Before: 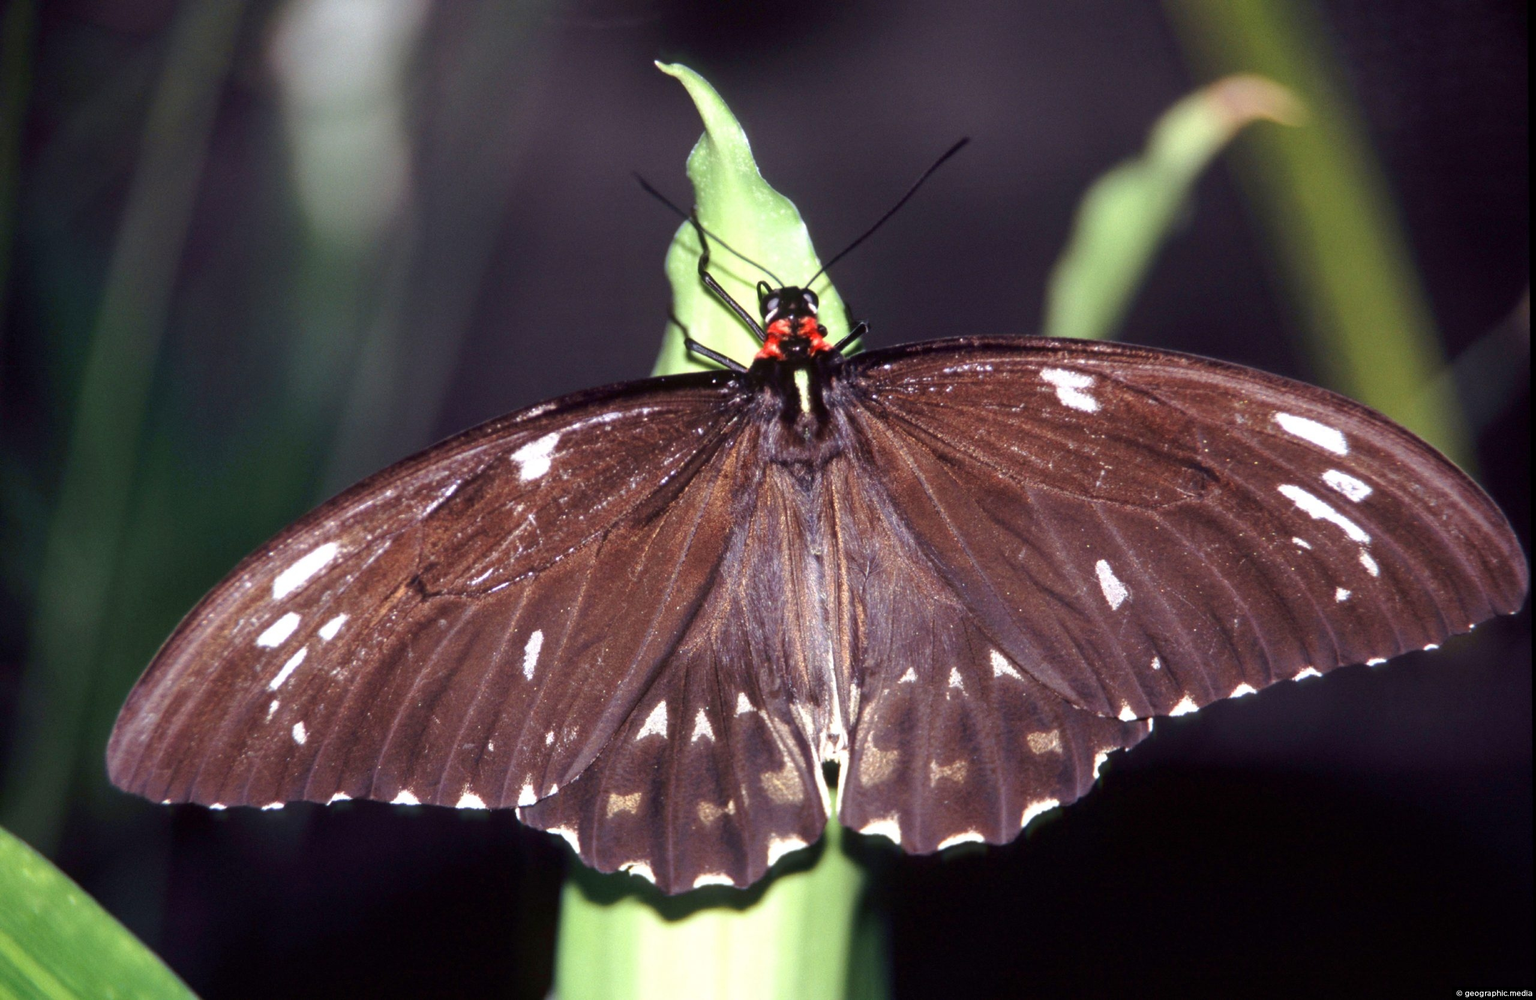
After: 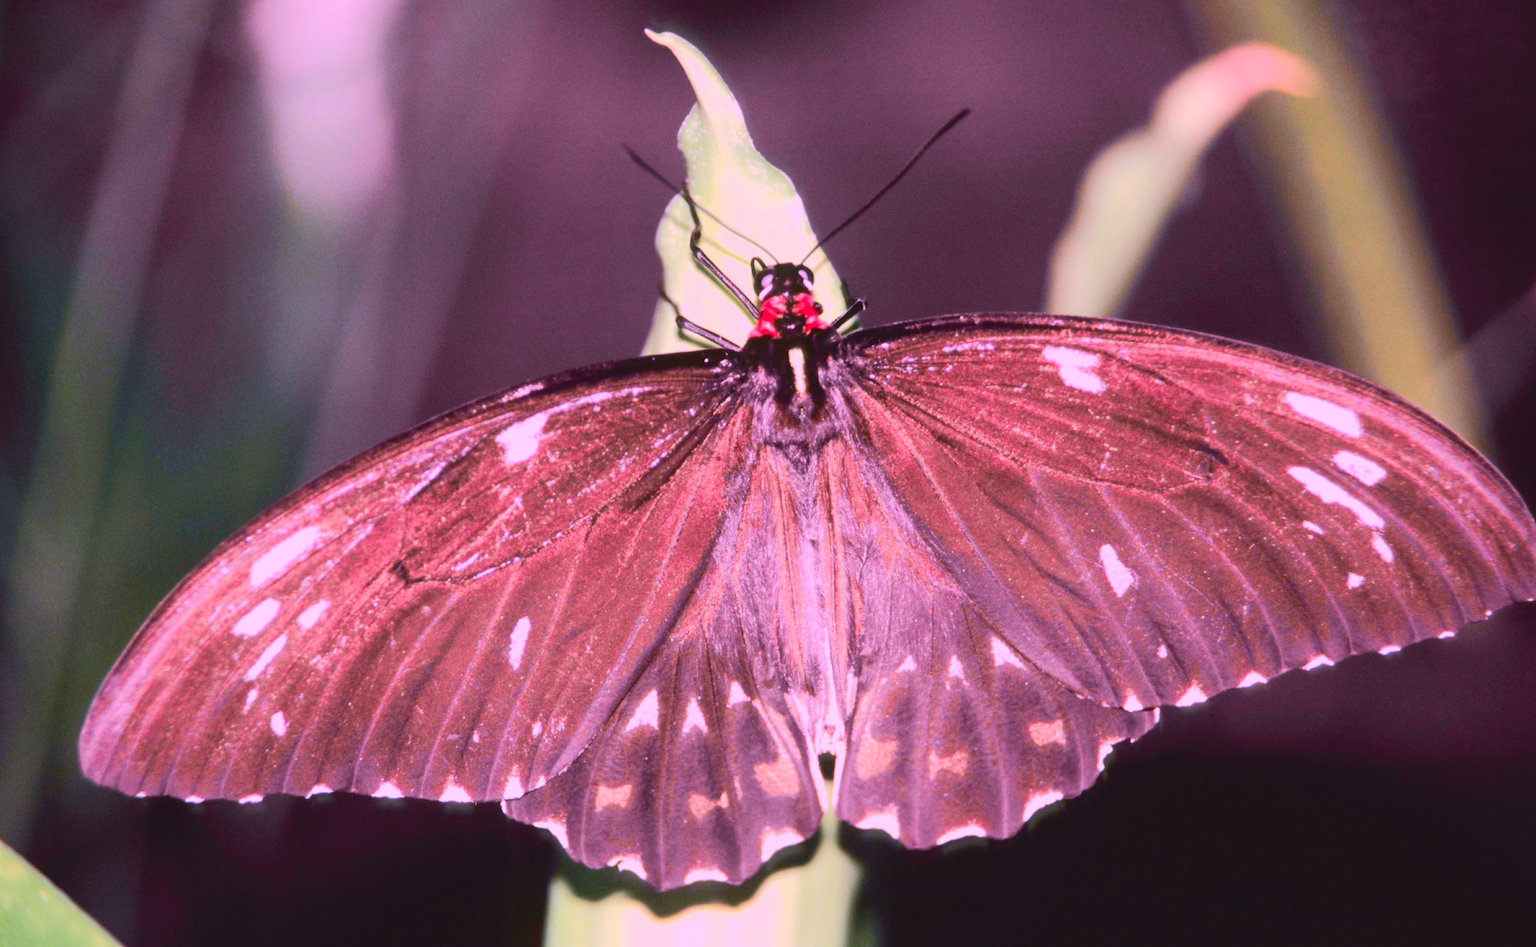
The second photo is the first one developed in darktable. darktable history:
crop: left 1.964%, top 3.251%, right 1.122%, bottom 4.933%
exposure: exposure -0.01 EV, compensate highlight preservation false
white balance: red 1.188, blue 1.11
contrast brightness saturation: contrast -0.1, brightness 0.05, saturation 0.08
tone curve: curves: ch0 [(0, 0.006) (0.184, 0.172) (0.405, 0.46) (0.456, 0.528) (0.634, 0.728) (0.877, 0.89) (0.984, 0.935)]; ch1 [(0, 0) (0.443, 0.43) (0.492, 0.495) (0.566, 0.582) (0.595, 0.606) (0.608, 0.609) (0.65, 0.677) (1, 1)]; ch2 [(0, 0) (0.33, 0.301) (0.421, 0.443) (0.447, 0.489) (0.492, 0.495) (0.537, 0.583) (0.586, 0.591) (0.663, 0.686) (1, 1)], color space Lab, independent channels, preserve colors none
base curve: curves: ch0 [(0, 0) (0.235, 0.266) (0.503, 0.496) (0.786, 0.72) (1, 1)]
color correction: highlights a* 15.46, highlights b* -20.56
